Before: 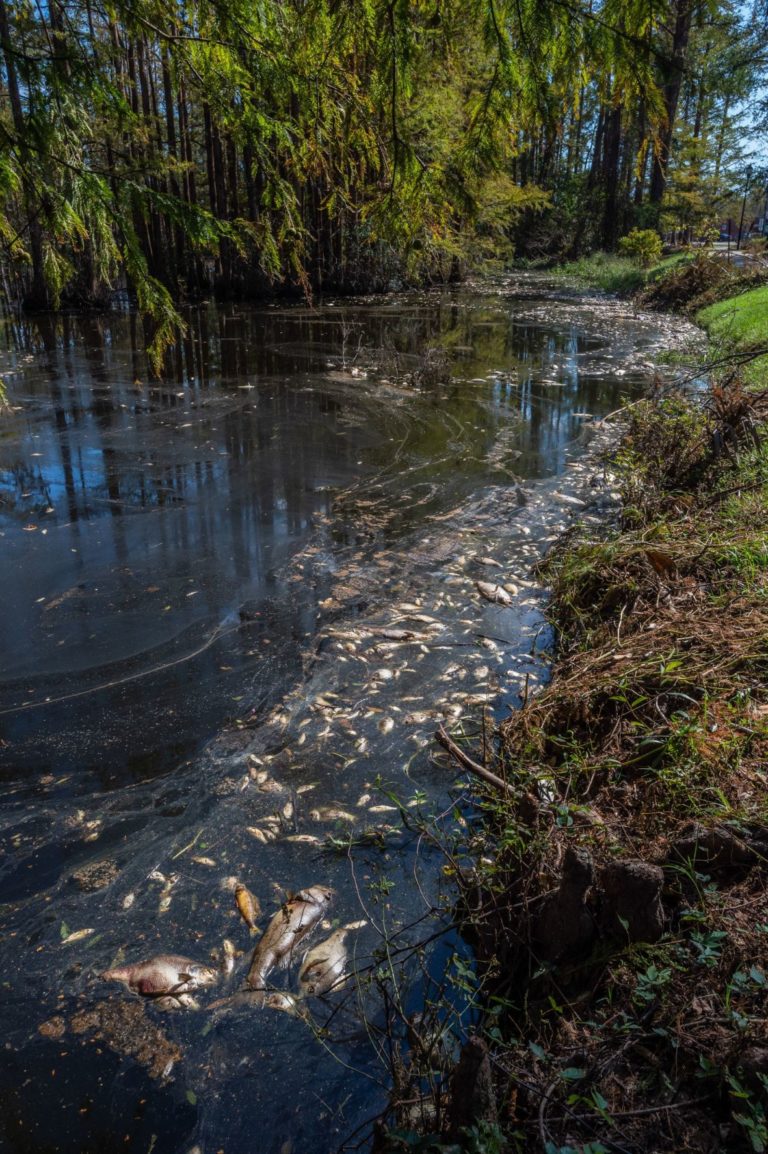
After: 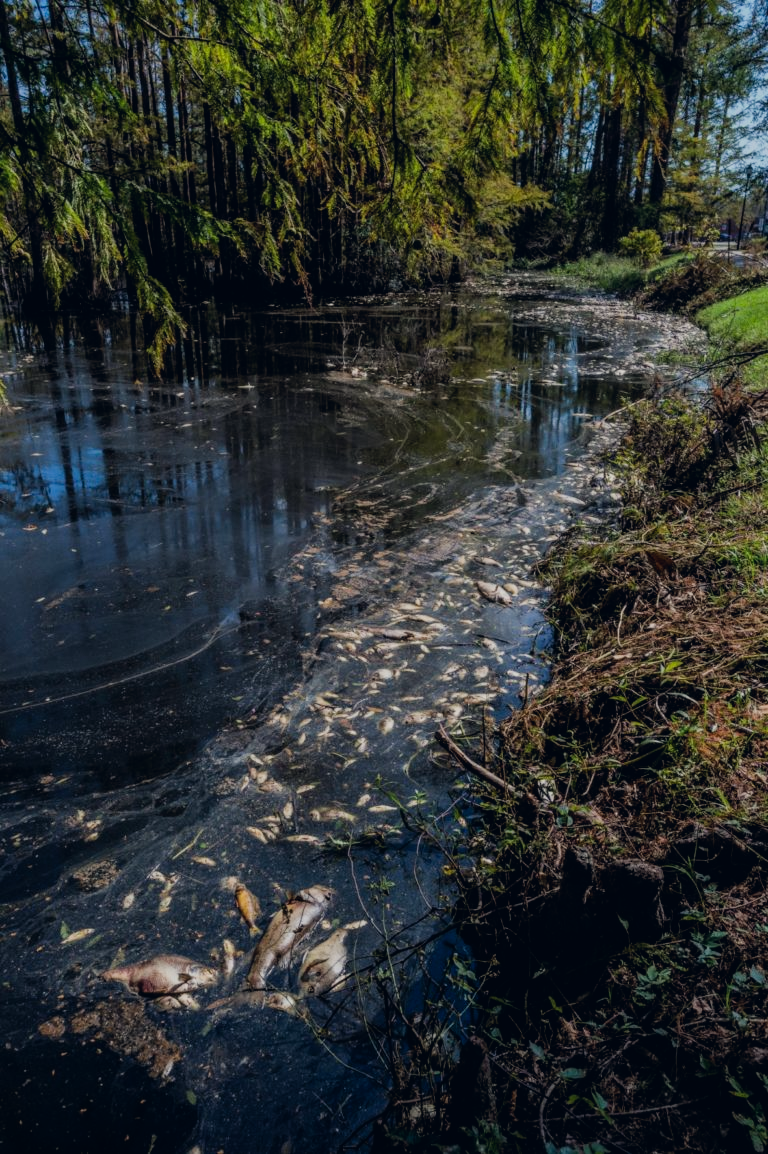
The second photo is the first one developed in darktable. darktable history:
filmic rgb: black relative exposure -7.65 EV, white relative exposure 4.56 EV, hardness 3.61, contrast 1.05
contrast brightness saturation: contrast -0.02, brightness -0.01, saturation 0.03
color correction: highlights a* 0.207, highlights b* 2.7, shadows a* -0.874, shadows b* -4.78
